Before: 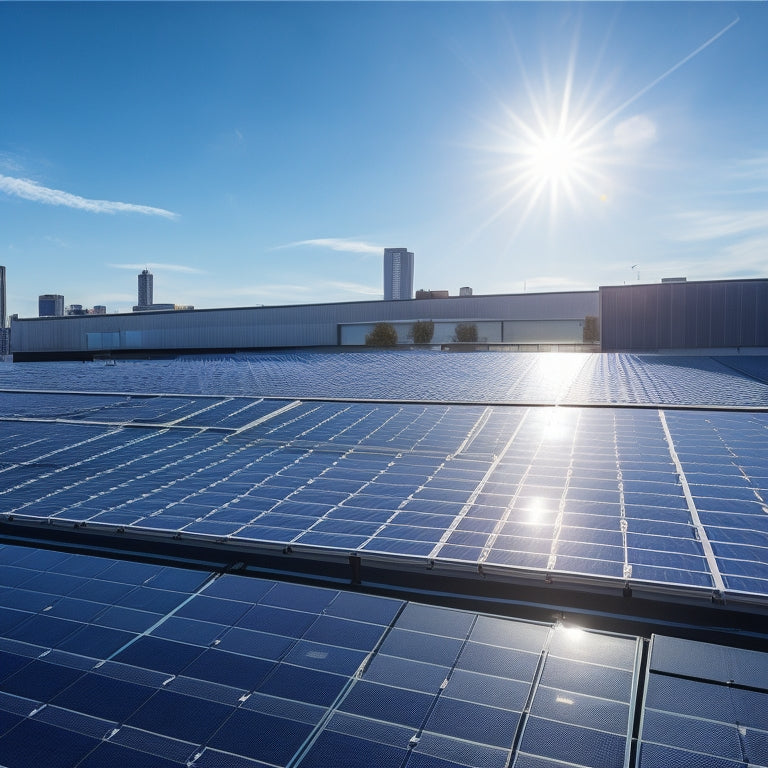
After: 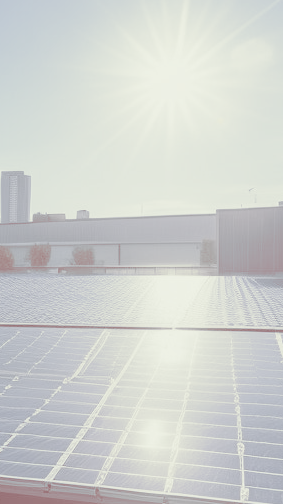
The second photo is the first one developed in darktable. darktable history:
contrast brightness saturation: contrast -0.32, brightness 0.75, saturation -0.78
crop and rotate: left 49.936%, top 10.094%, right 13.136%, bottom 24.256%
split-toning: compress 20%
